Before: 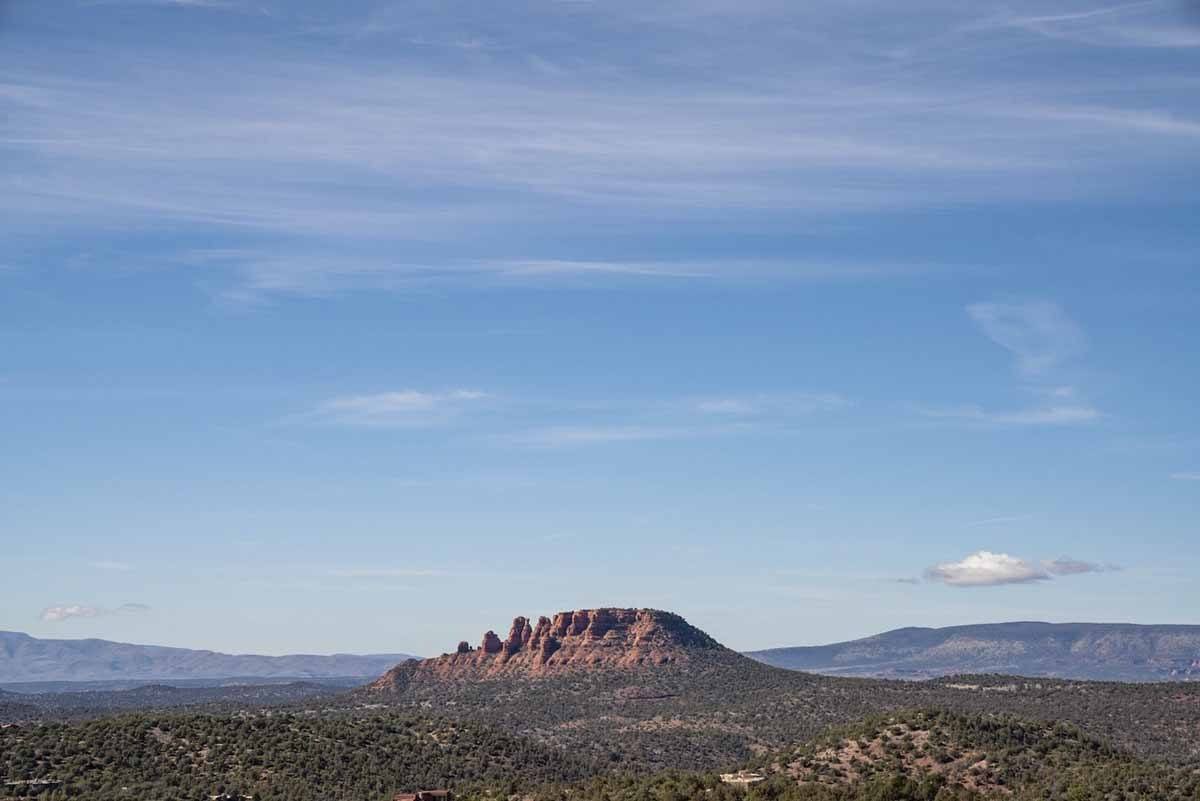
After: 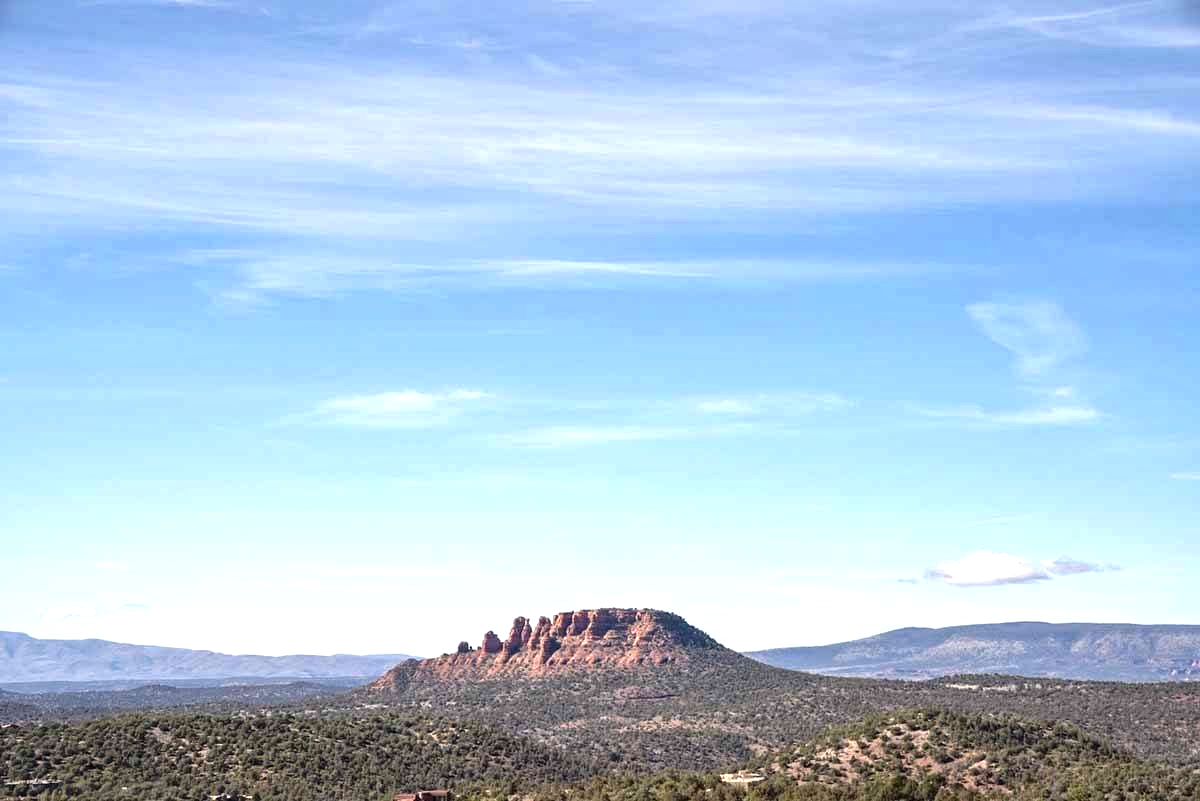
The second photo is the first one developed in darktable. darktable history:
exposure: black level correction 0, exposure 1 EV, compensate highlight preservation false
local contrast: mode bilateral grid, contrast 20, coarseness 50, detail 130%, midtone range 0.2
